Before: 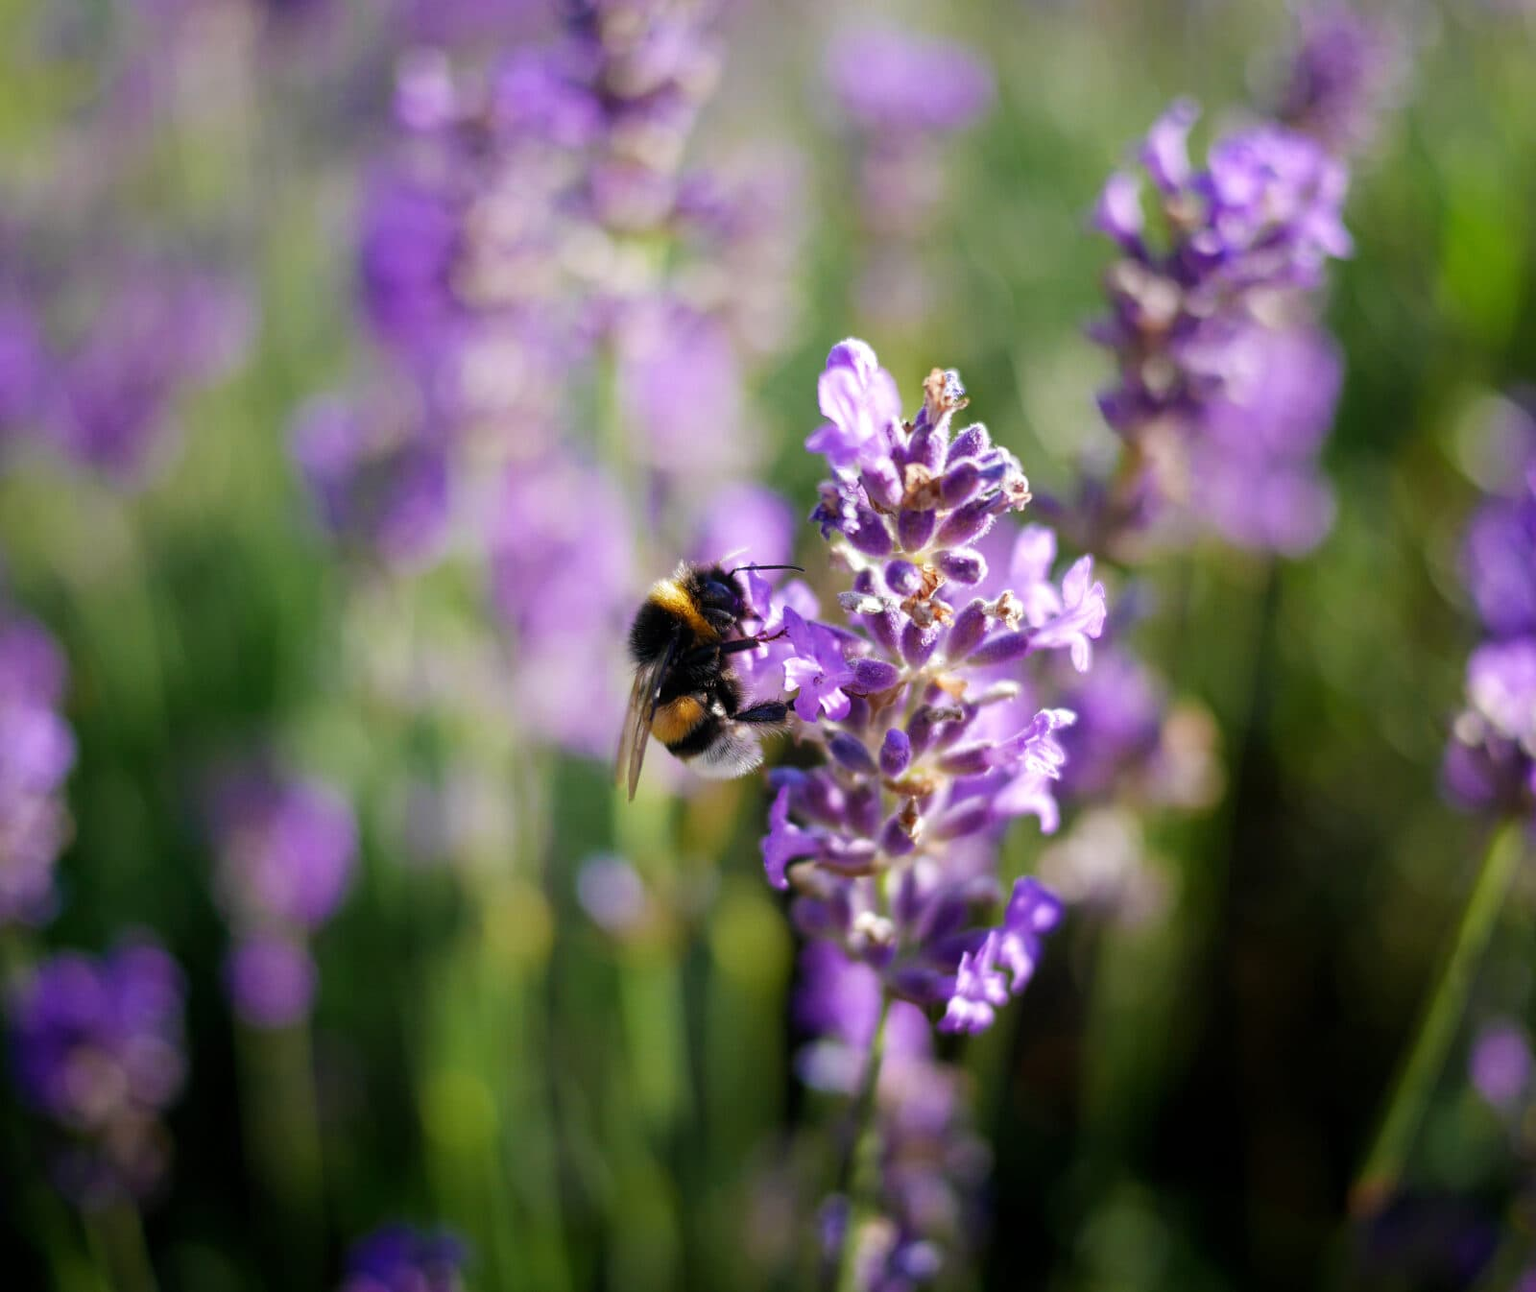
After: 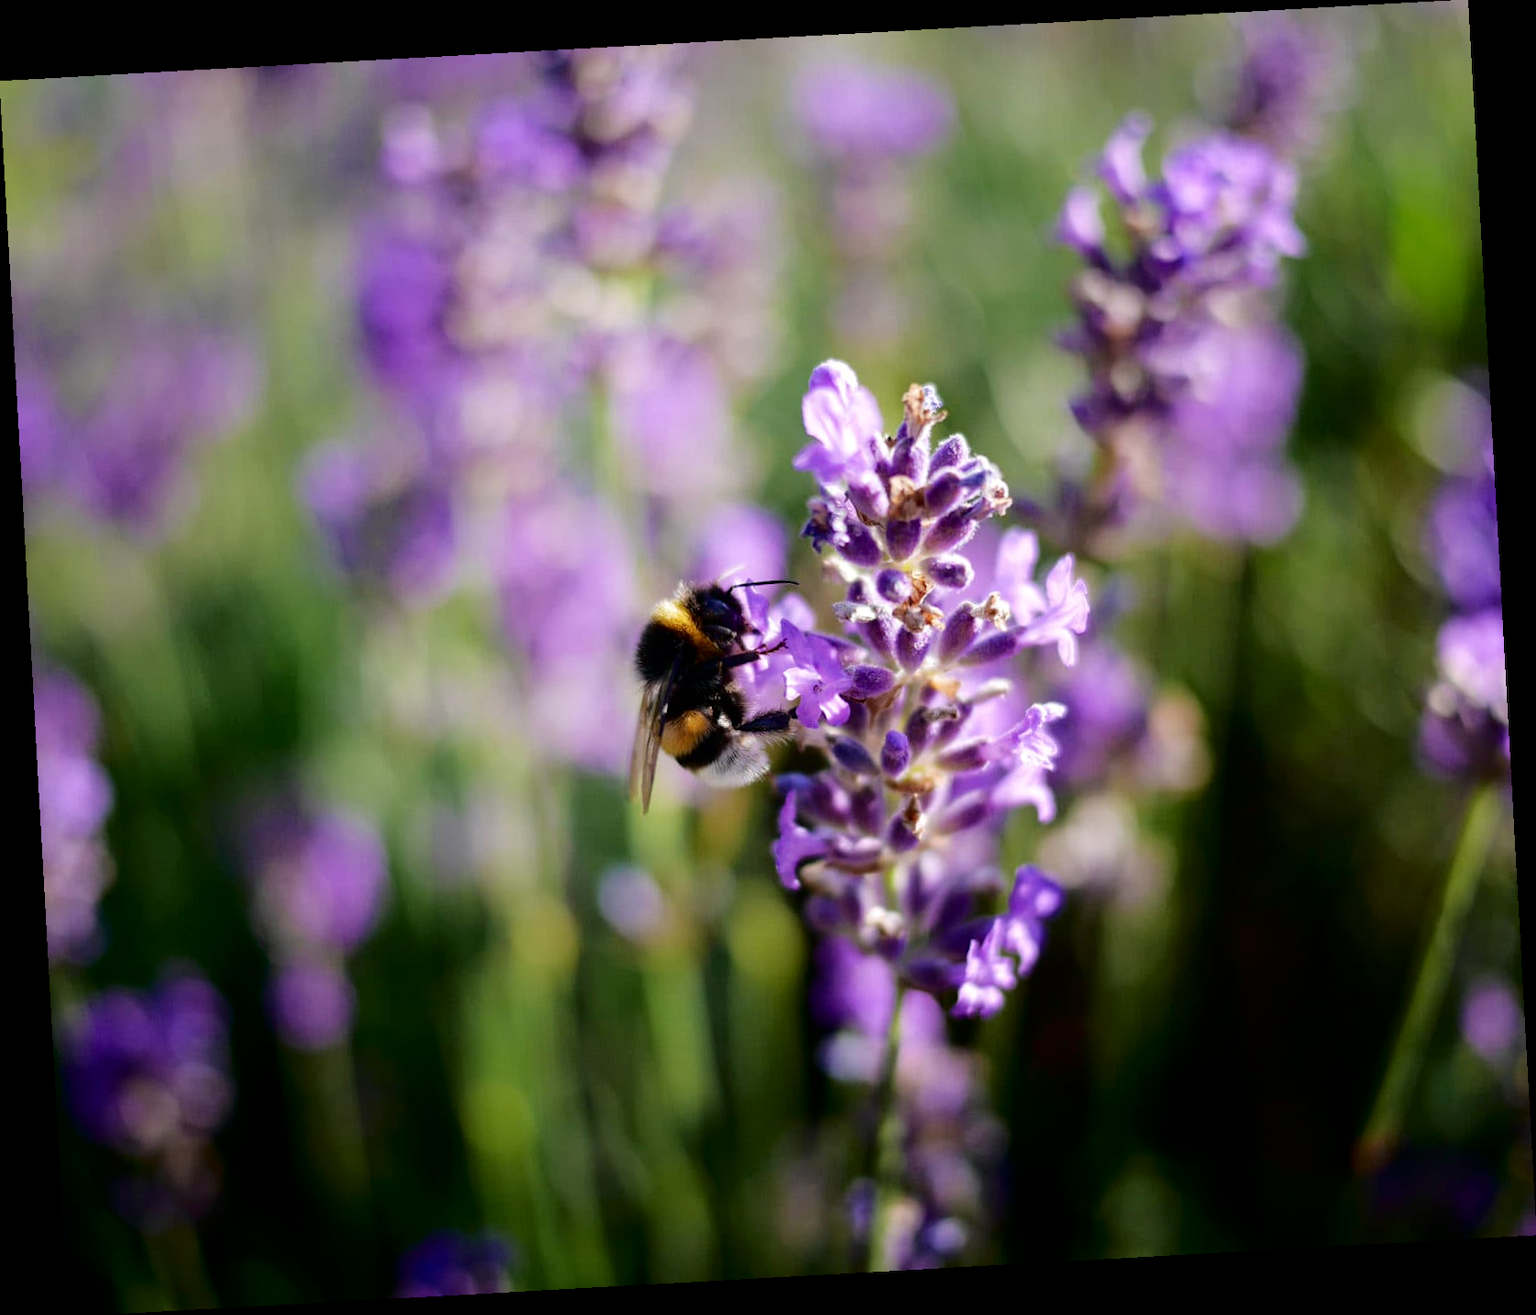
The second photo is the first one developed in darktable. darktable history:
rotate and perspective: rotation -3.18°, automatic cropping off
levels: mode automatic, black 0.023%, white 99.97%, levels [0.062, 0.494, 0.925]
fill light: exposure -2 EV, width 8.6
